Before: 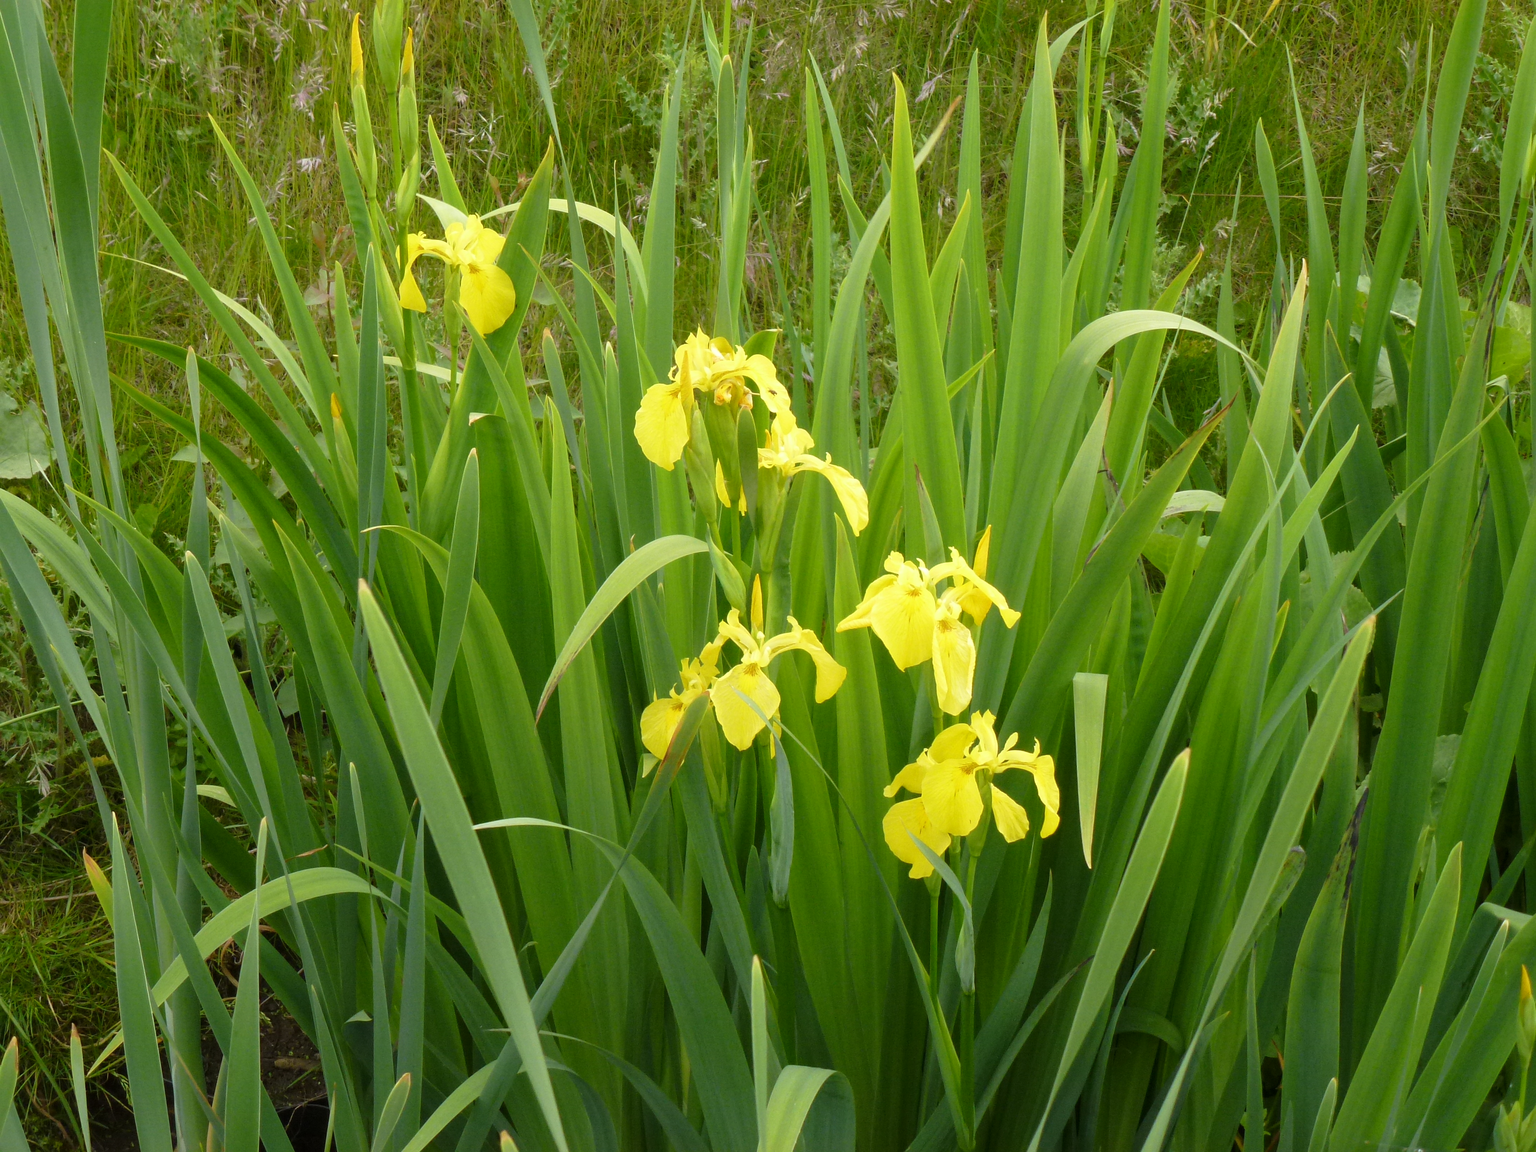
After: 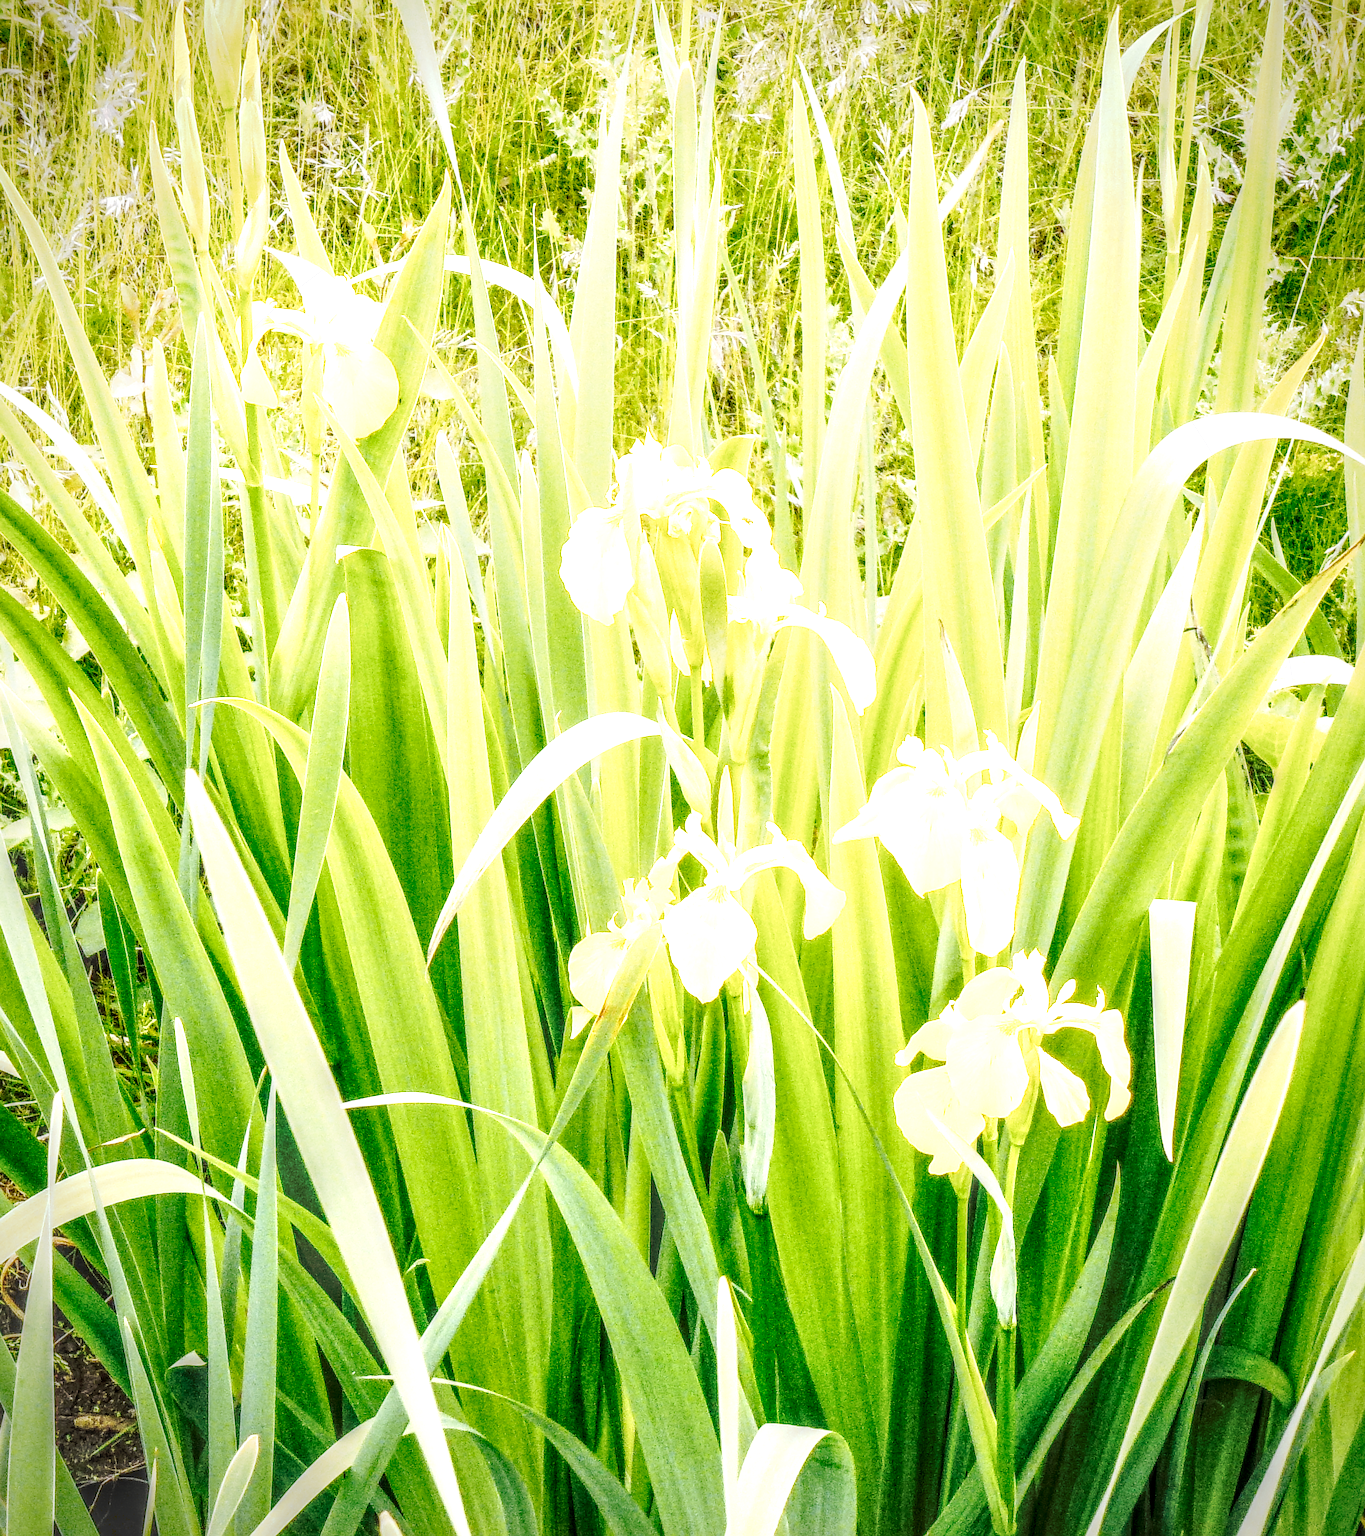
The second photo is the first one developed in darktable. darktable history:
base curve: curves: ch0 [(0, 0) (0.012, 0.01) (0.073, 0.168) (0.31, 0.711) (0.645, 0.957) (1, 1)], preserve colors none
local contrast: highlights 0%, shadows 0%, detail 300%, midtone range 0.3
tone curve: curves: ch0 [(0, 0) (0.003, 0.202) (0.011, 0.205) (0.025, 0.222) (0.044, 0.258) (0.069, 0.298) (0.1, 0.321) (0.136, 0.333) (0.177, 0.38) (0.224, 0.439) (0.277, 0.51) (0.335, 0.594) (0.399, 0.675) (0.468, 0.743) (0.543, 0.805) (0.623, 0.861) (0.709, 0.905) (0.801, 0.931) (0.898, 0.941) (1, 1)], preserve colors none
rotate and perspective: rotation 0.174°, lens shift (vertical) 0.013, lens shift (horizontal) 0.019, shear 0.001, automatic cropping original format, crop left 0.007, crop right 0.991, crop top 0.016, crop bottom 0.997
crop and rotate: left 14.385%, right 18.948%
vignetting: saturation 0, unbound false
sharpen: on, module defaults
